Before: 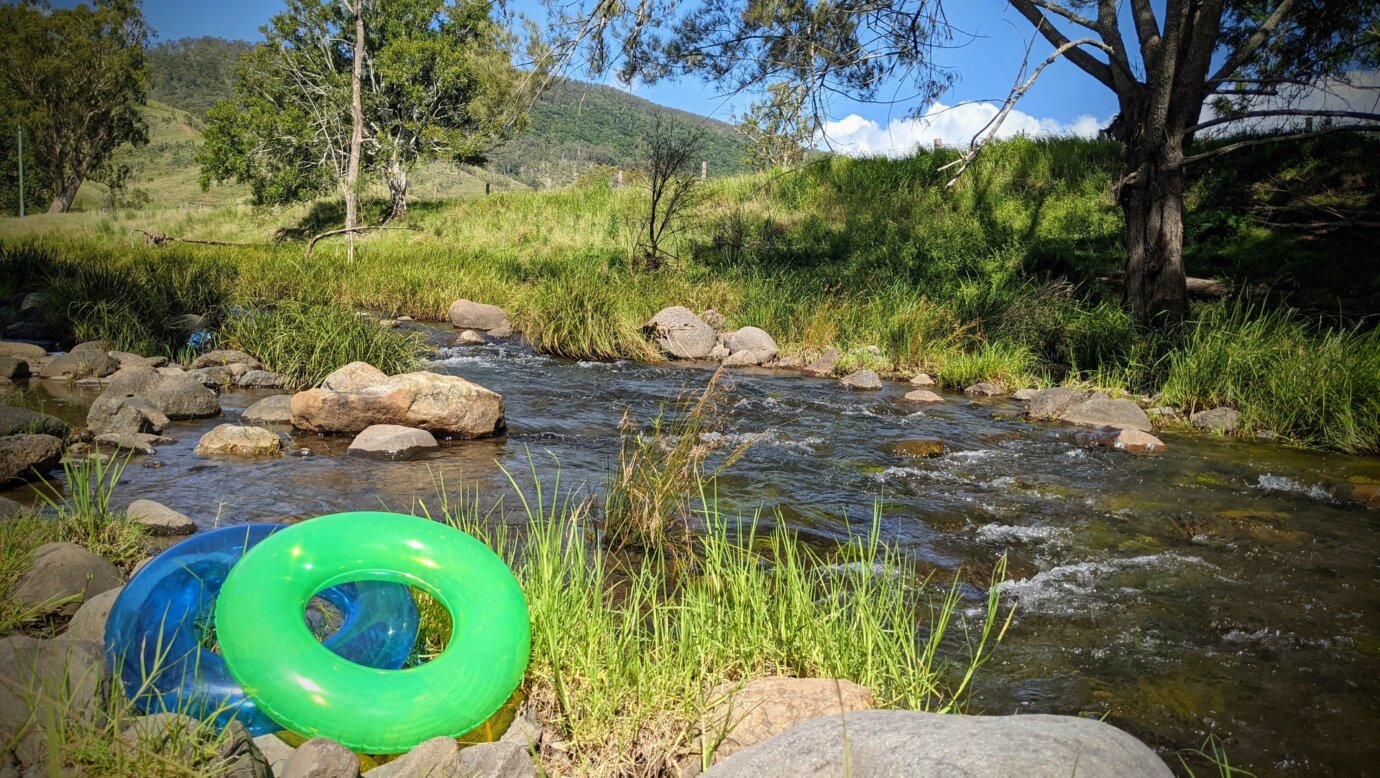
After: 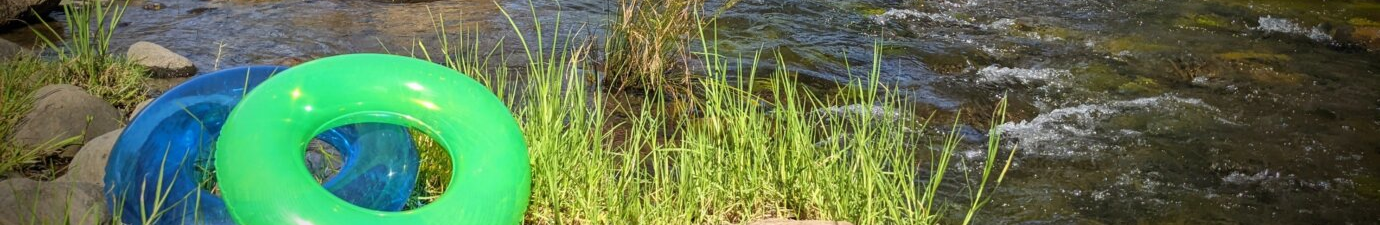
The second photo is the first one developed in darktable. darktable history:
crop and rotate: top 58.974%, bottom 12.058%
